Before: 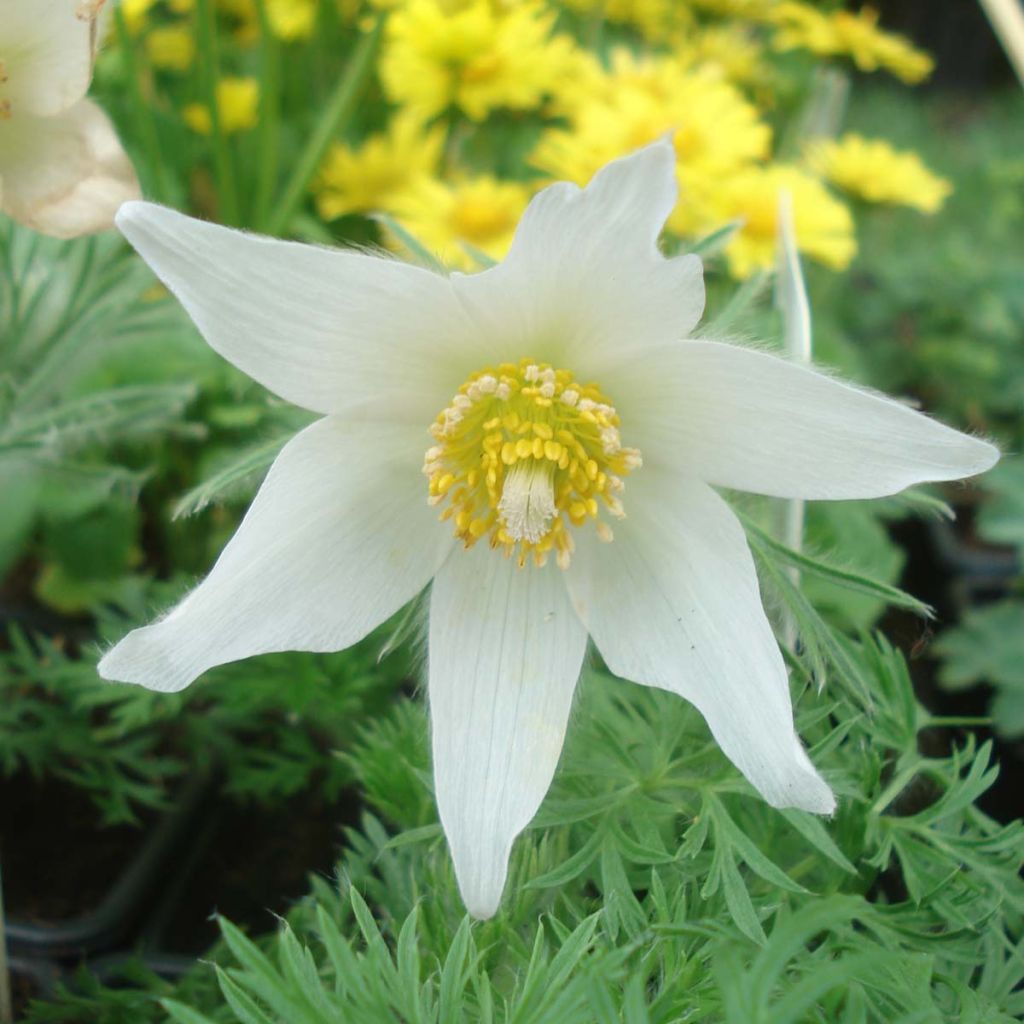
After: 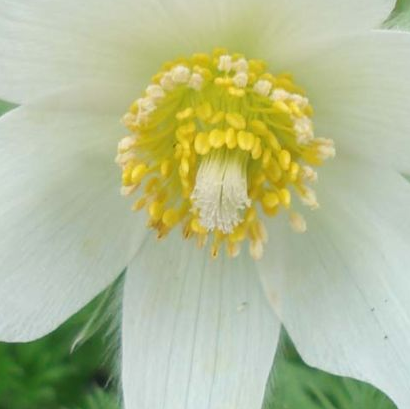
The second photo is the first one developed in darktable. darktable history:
crop: left 30.05%, top 30.371%, right 29.879%, bottom 29.666%
